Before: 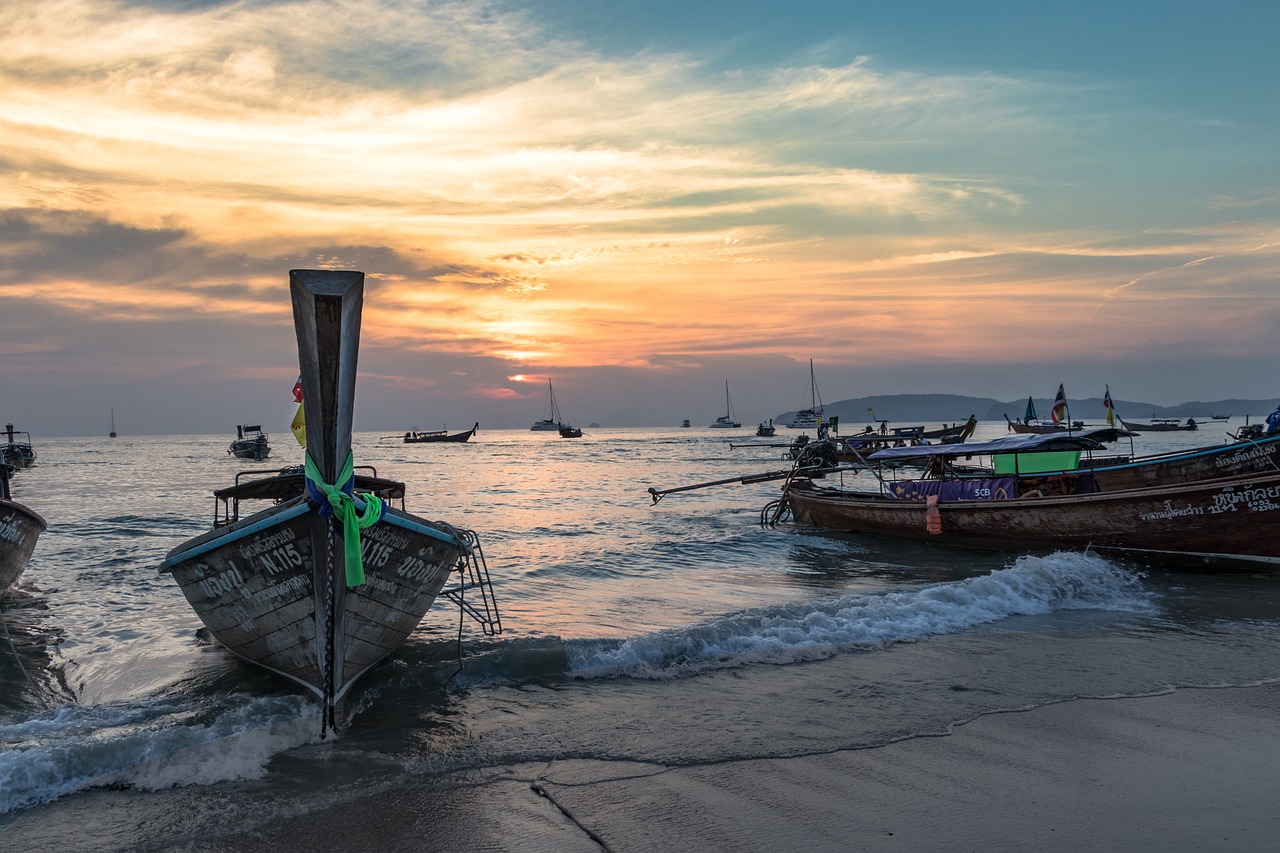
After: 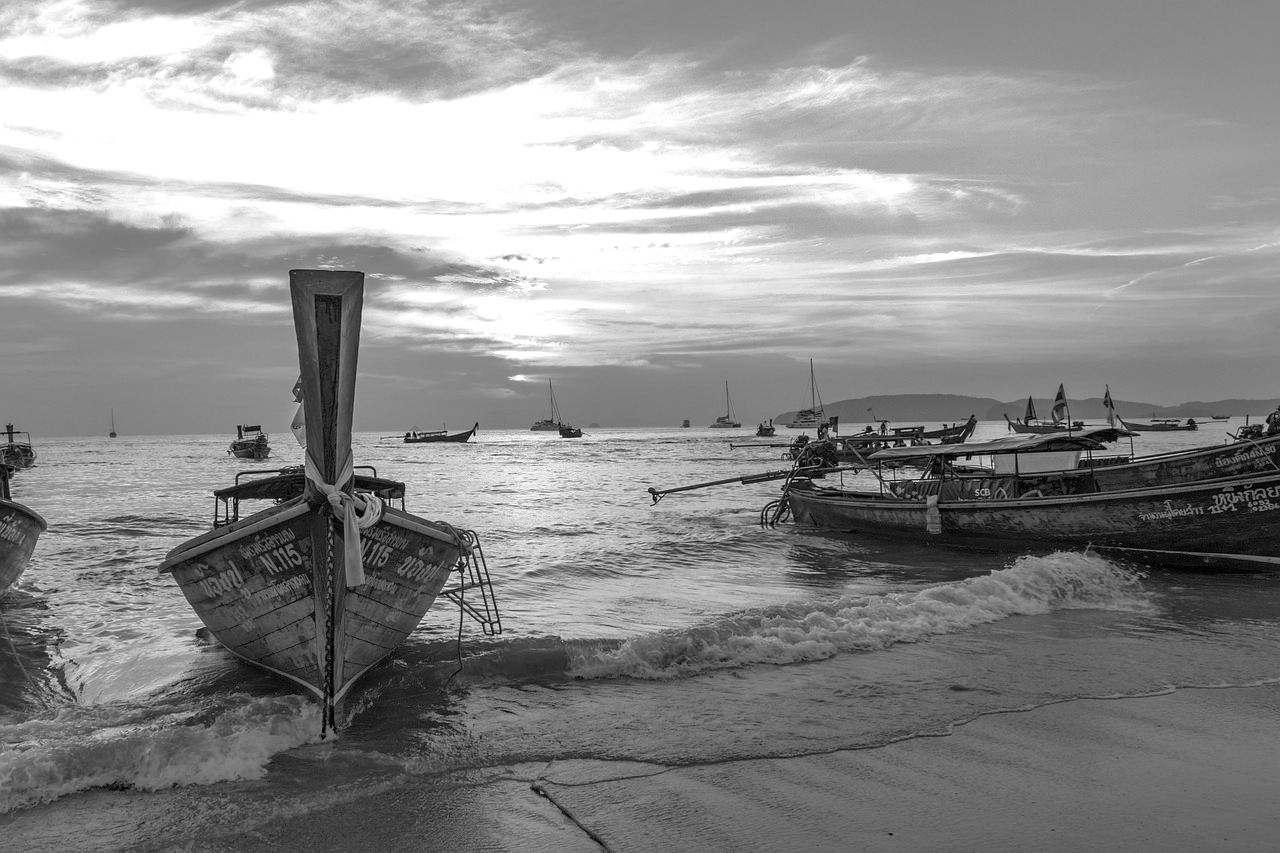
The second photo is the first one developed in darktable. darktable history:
shadows and highlights: on, module defaults
color balance rgb: perceptual saturation grading › global saturation 20%, perceptual saturation grading › highlights -50%, perceptual saturation grading › shadows 30%, perceptual brilliance grading › global brilliance 10%, perceptual brilliance grading › shadows 15%
contrast brightness saturation: saturation -1
